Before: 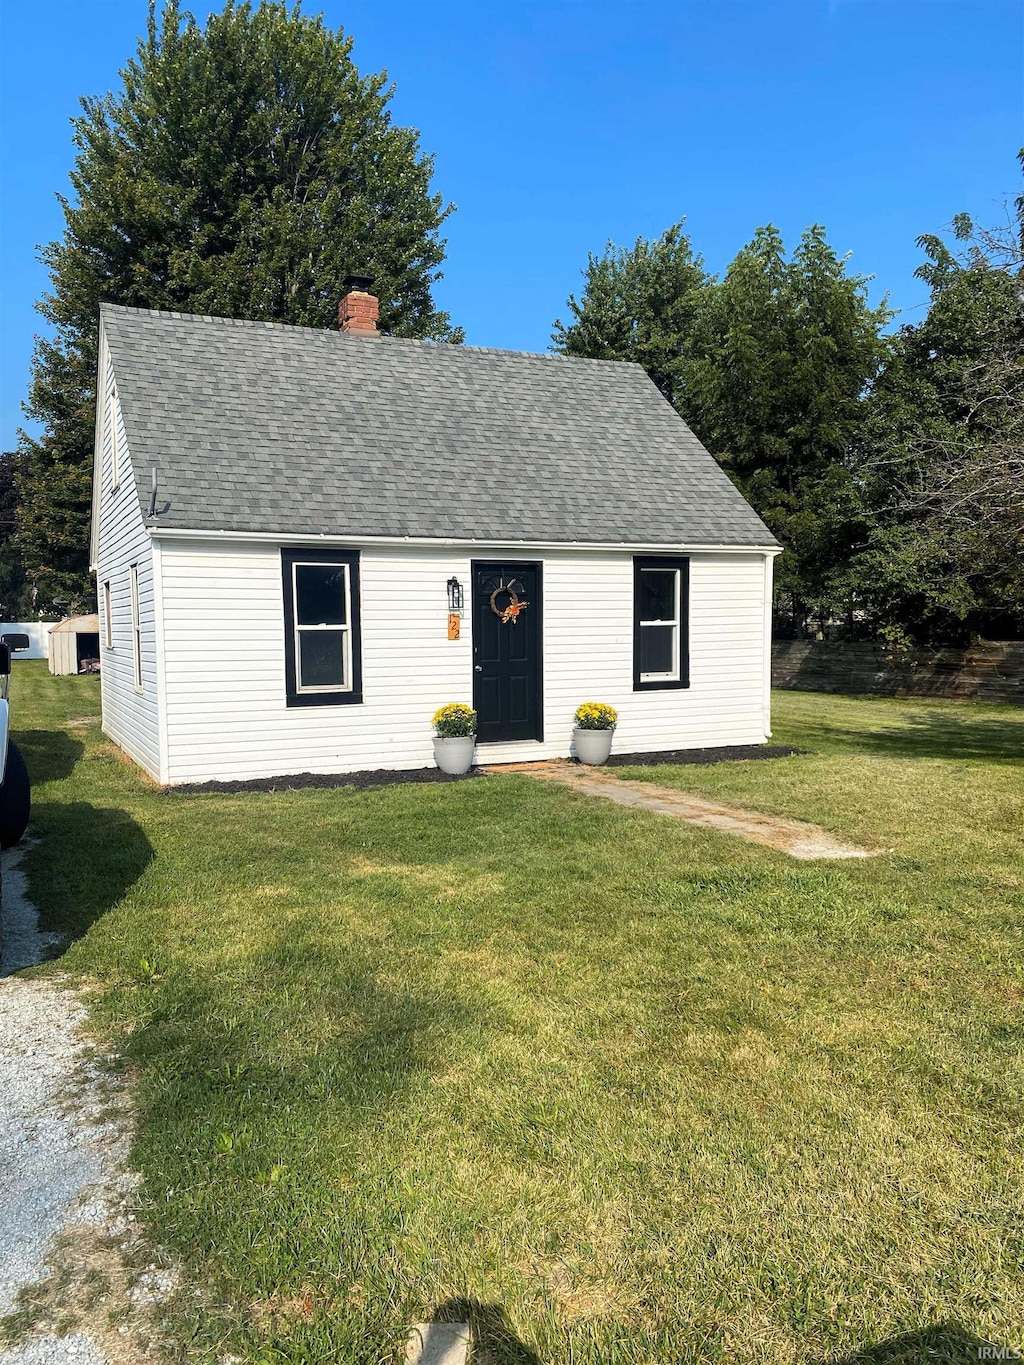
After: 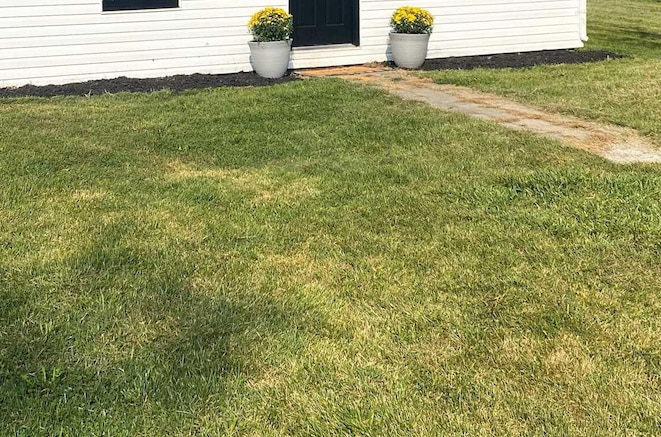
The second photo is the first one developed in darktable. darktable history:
crop: left 18.028%, top 51.059%, right 17.342%, bottom 16.883%
